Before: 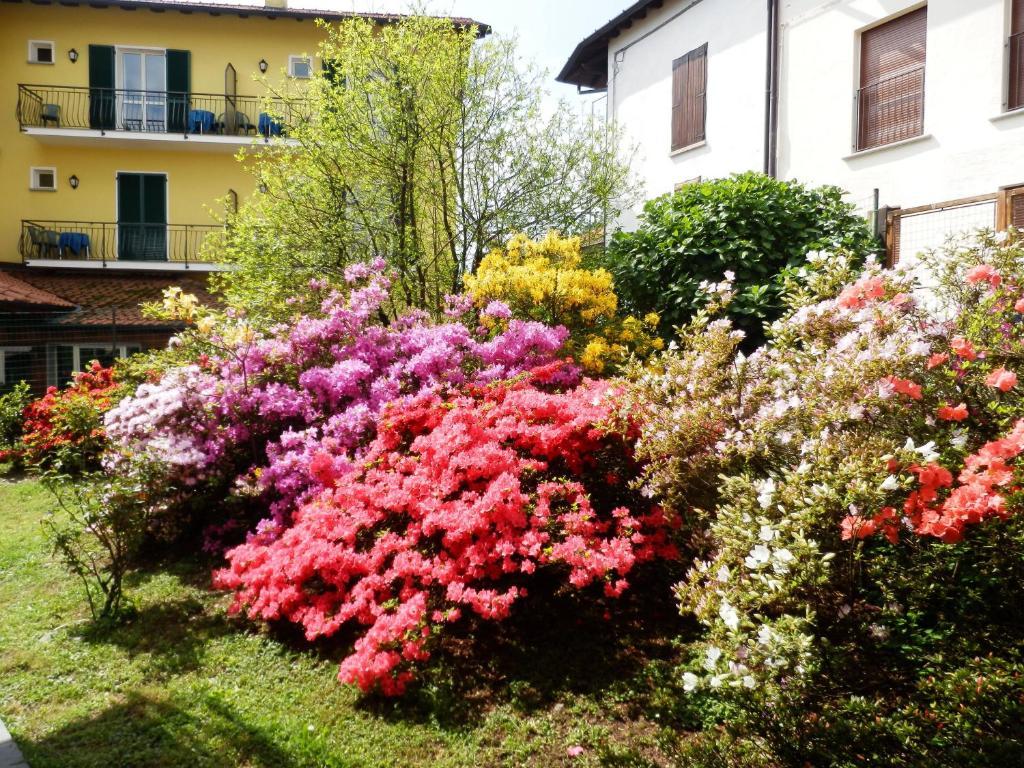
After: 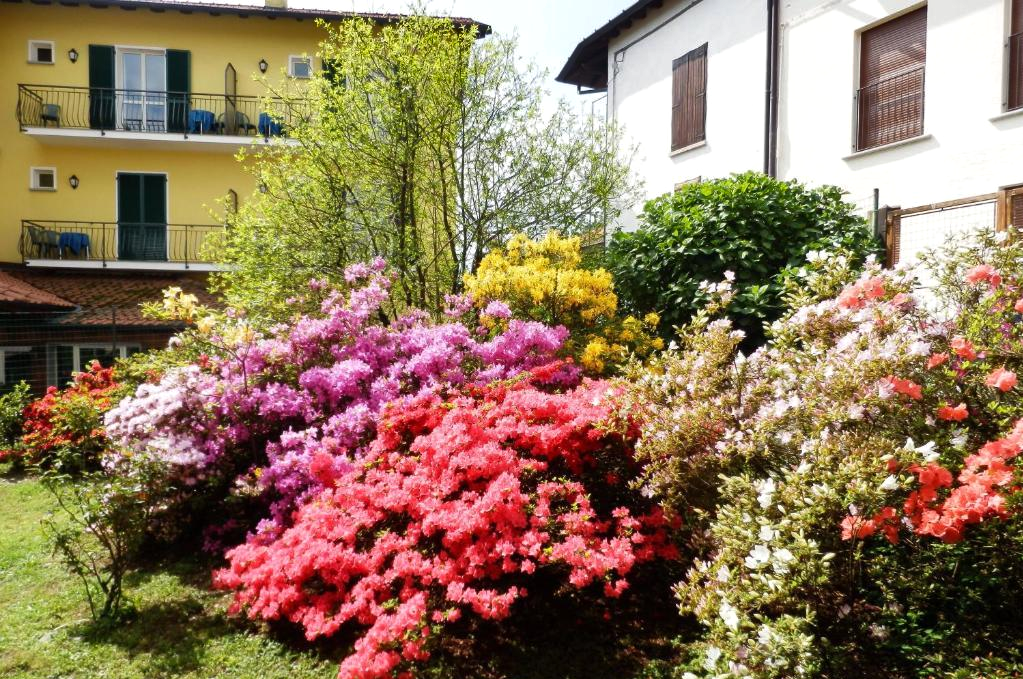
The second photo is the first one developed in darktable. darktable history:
crop and rotate: top 0%, bottom 11.49%
shadows and highlights: shadows 22.7, highlights -48.71, soften with gaussian
levels: levels [0, 0.492, 0.984]
